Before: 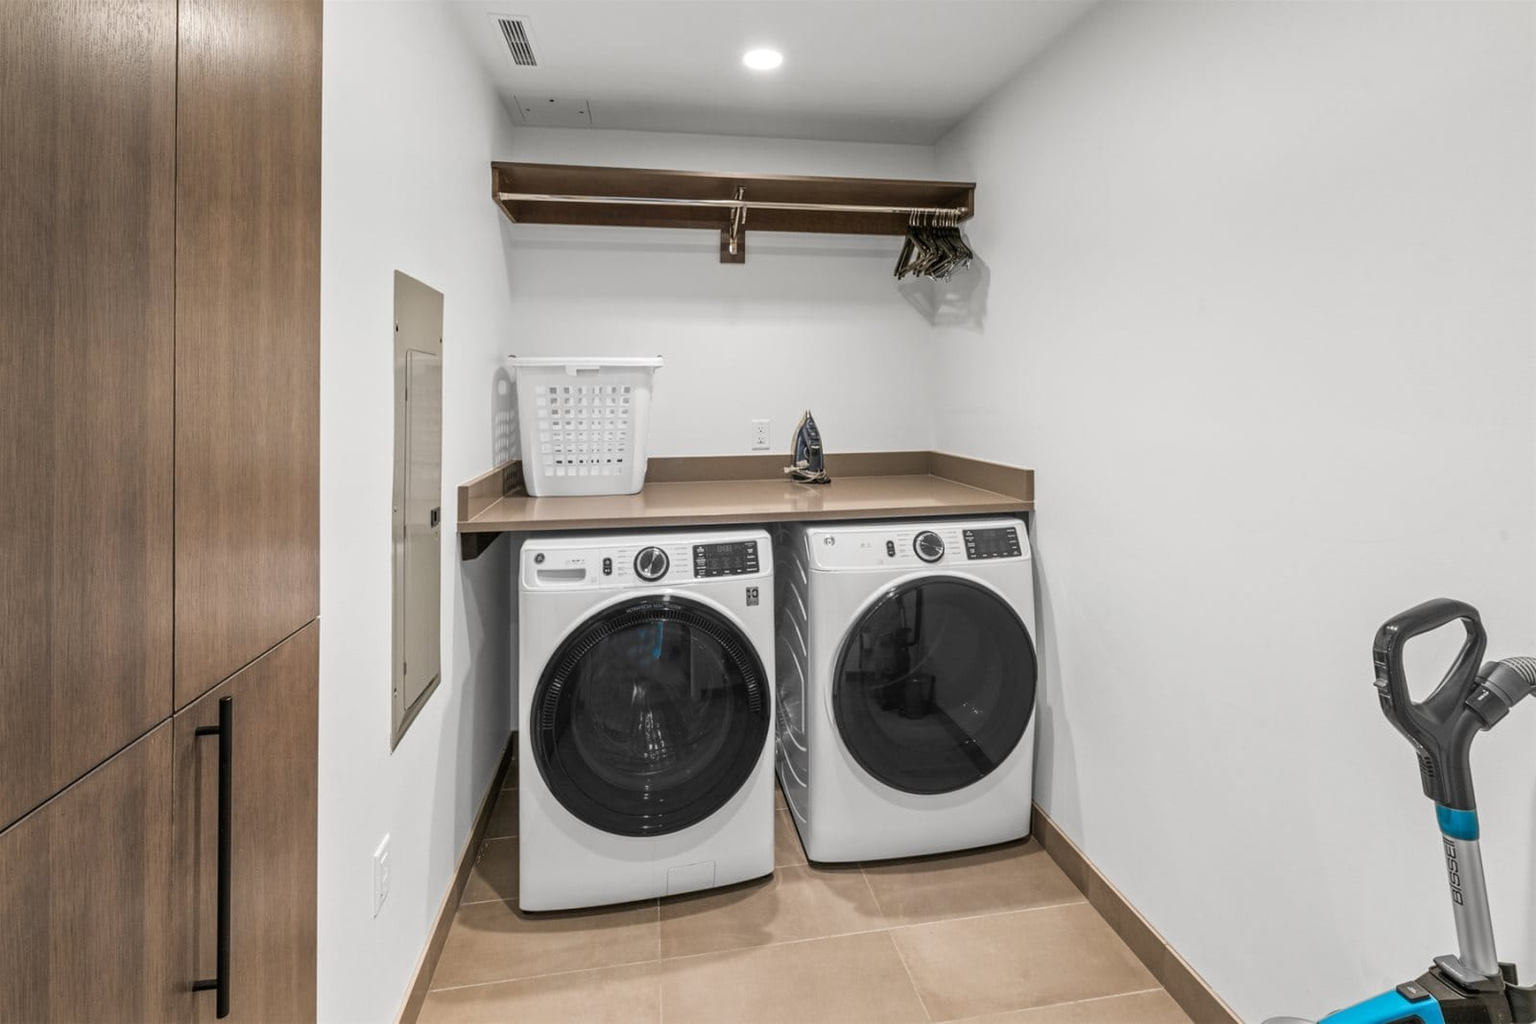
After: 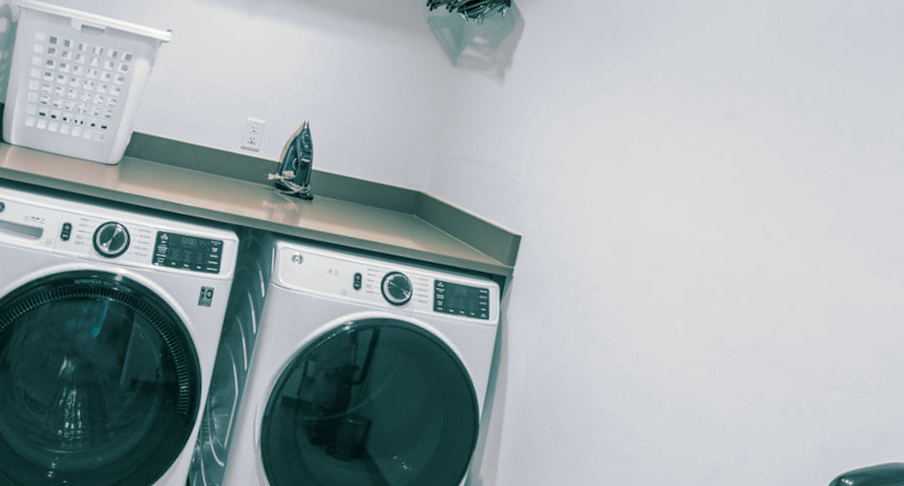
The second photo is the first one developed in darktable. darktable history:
split-toning: shadows › hue 186.43°, highlights › hue 49.29°, compress 30.29%
white balance: red 0.976, blue 1.04
crop: left 36.607%, top 34.735%, right 13.146%, bottom 30.611%
rotate and perspective: rotation 13.27°, automatic cropping off
